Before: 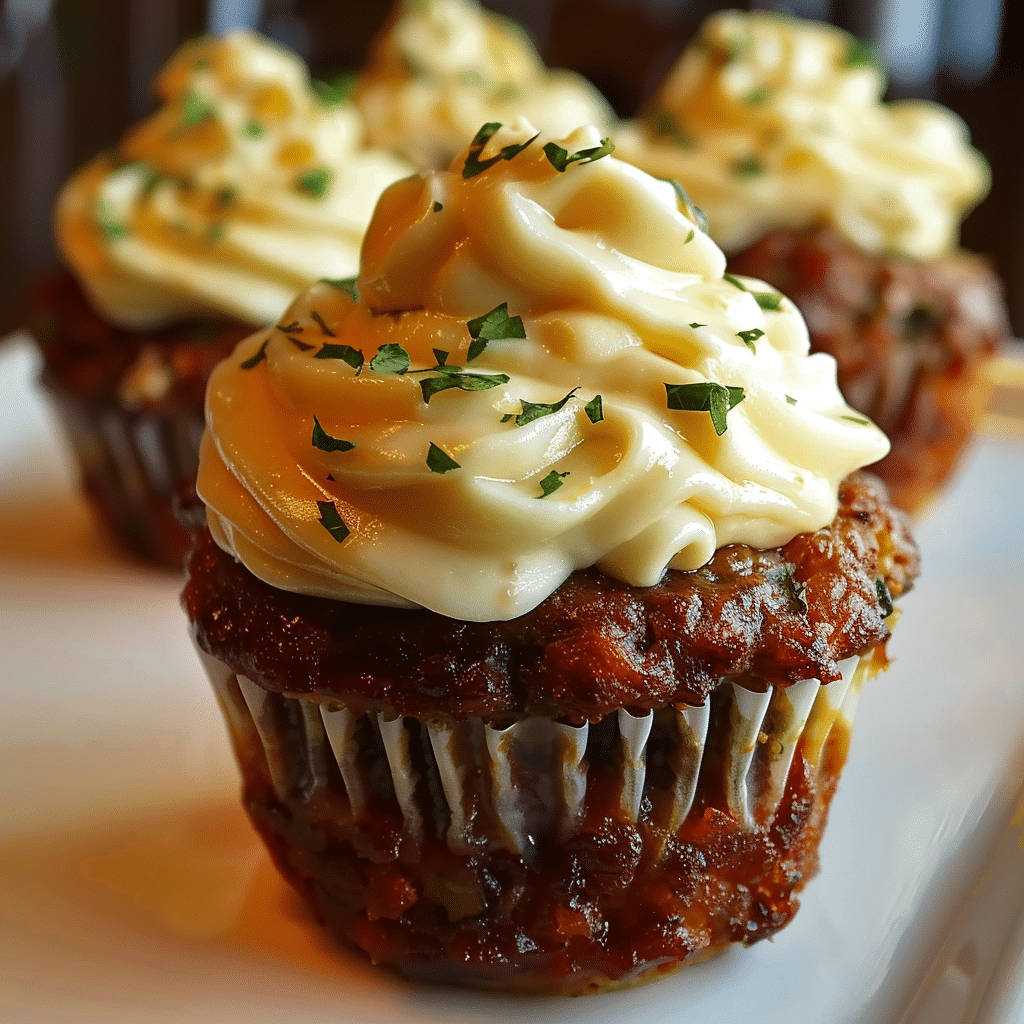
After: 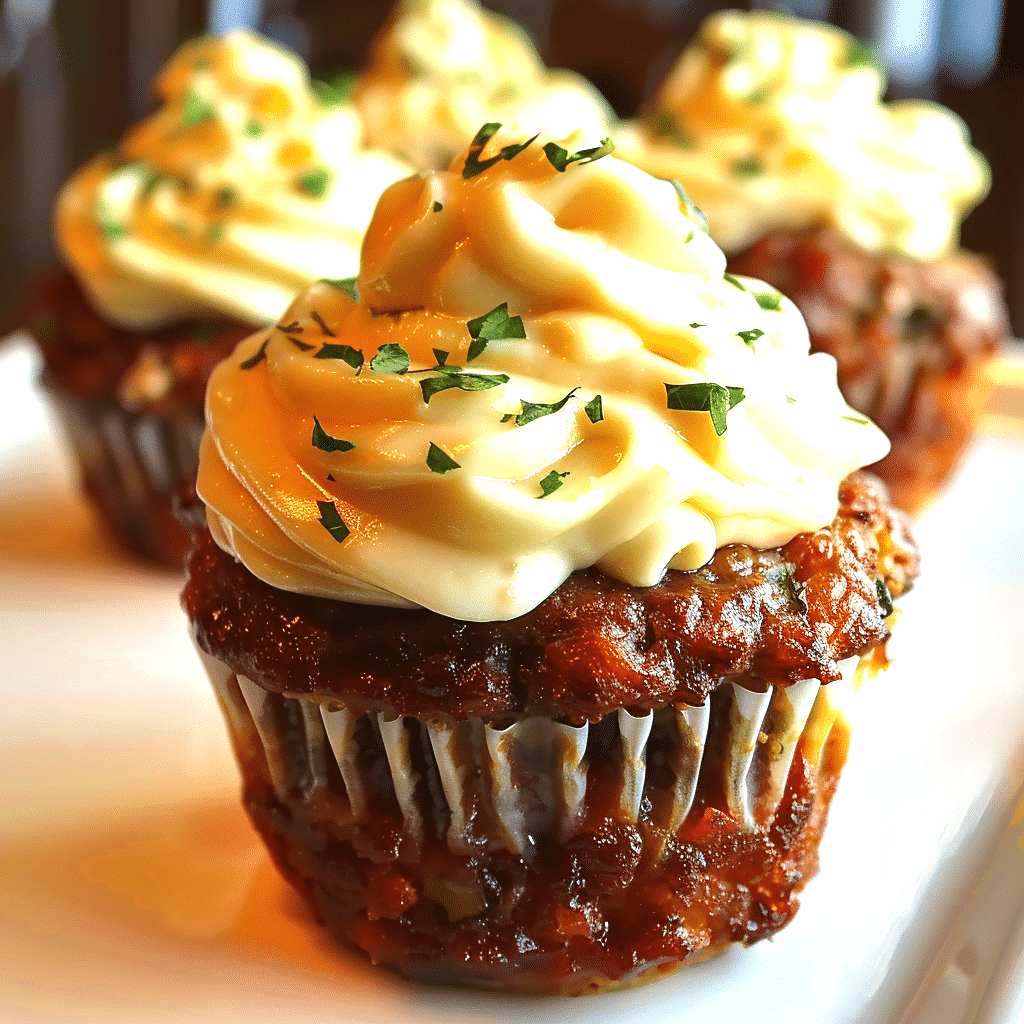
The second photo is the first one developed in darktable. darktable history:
exposure: black level correction 0, exposure 1.001 EV, compensate highlight preservation false
velvia: strength 9.33%
